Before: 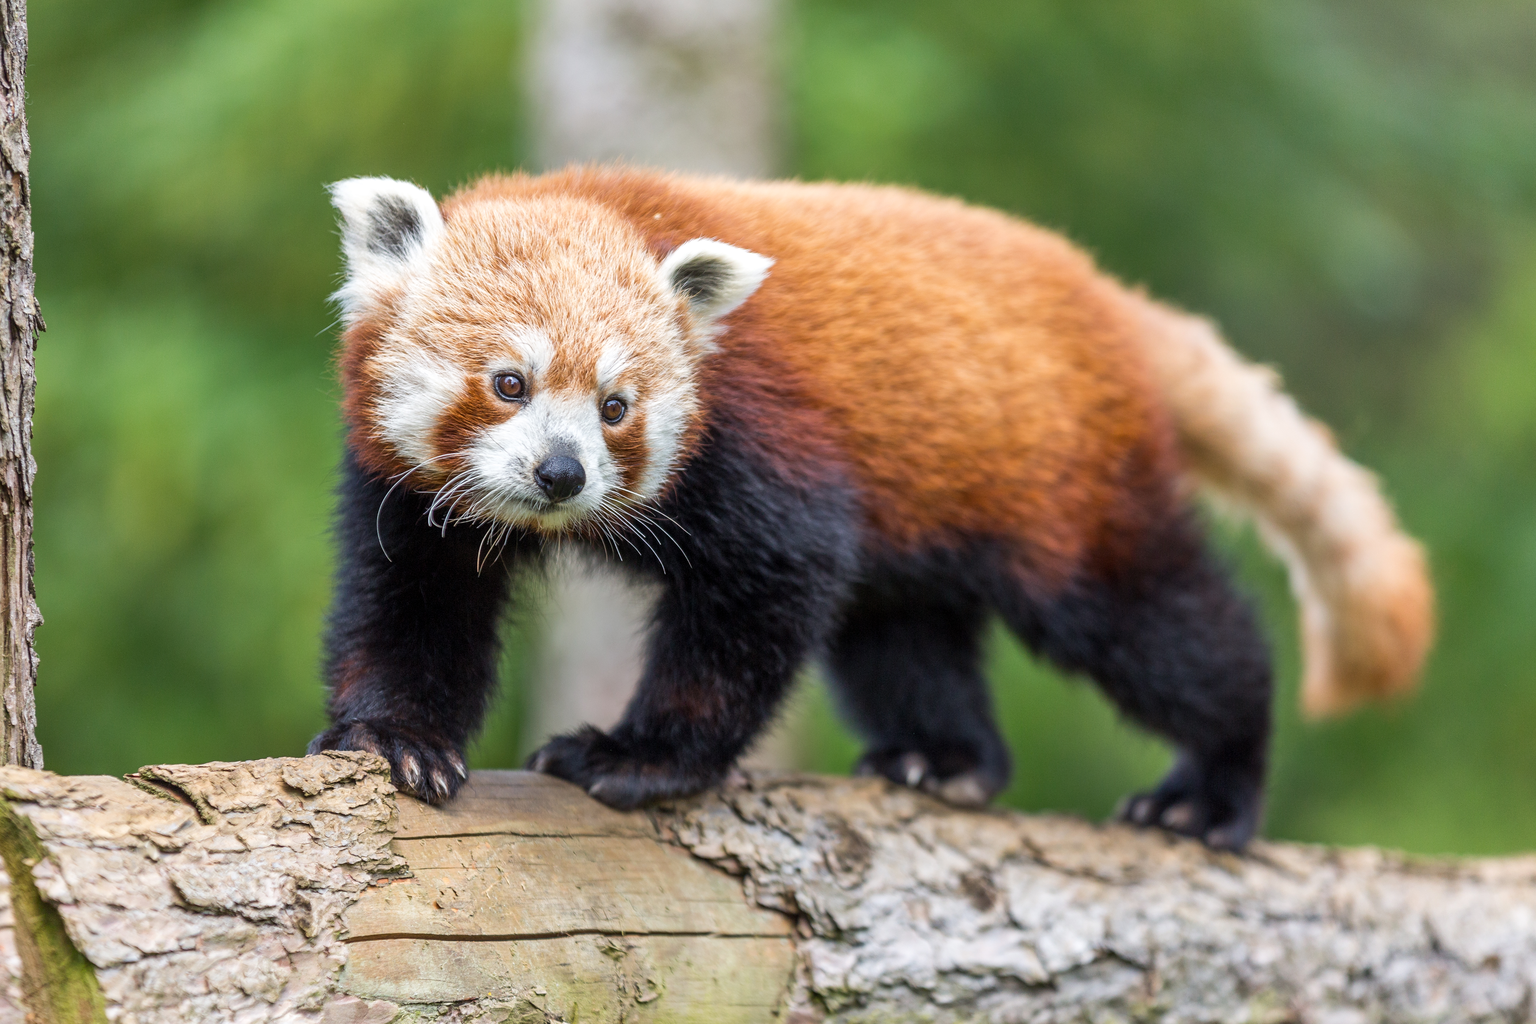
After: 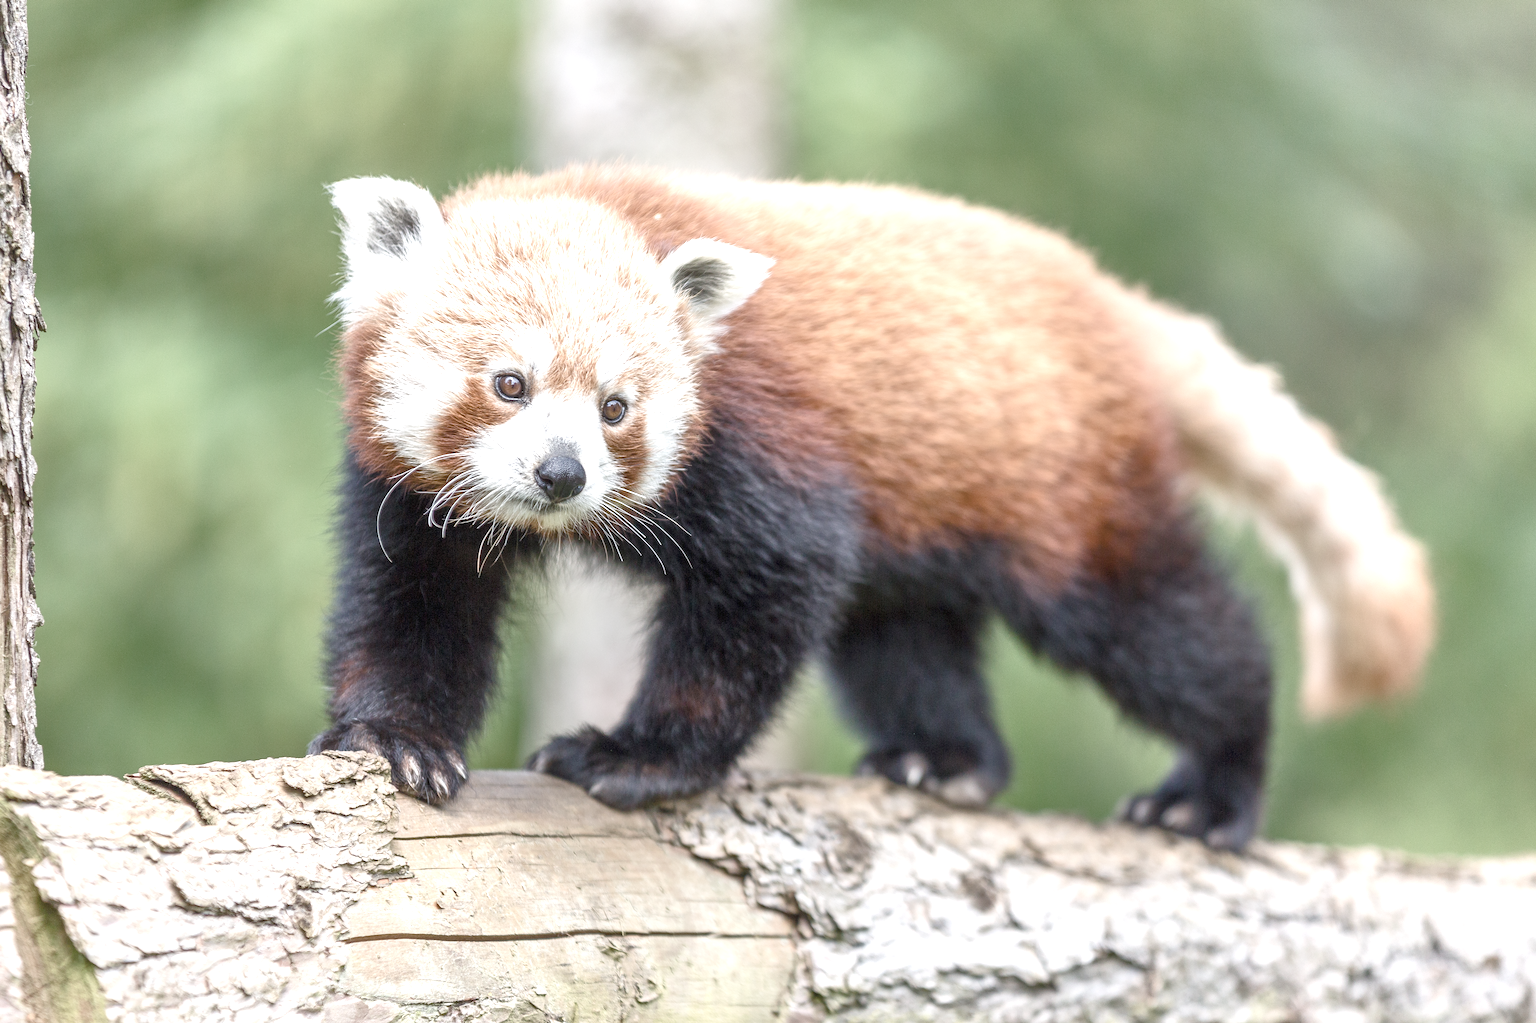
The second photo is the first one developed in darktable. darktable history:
color balance rgb: shadows lift › chroma 1%, shadows lift › hue 113°, highlights gain › chroma 0.2%, highlights gain › hue 333°, perceptual saturation grading › global saturation 20%, perceptual saturation grading › highlights -50%, perceptual saturation grading › shadows 25%, contrast -20%
exposure: black level correction 0, exposure 1.4 EV, compensate highlight preservation false
color correction: saturation 0.57
